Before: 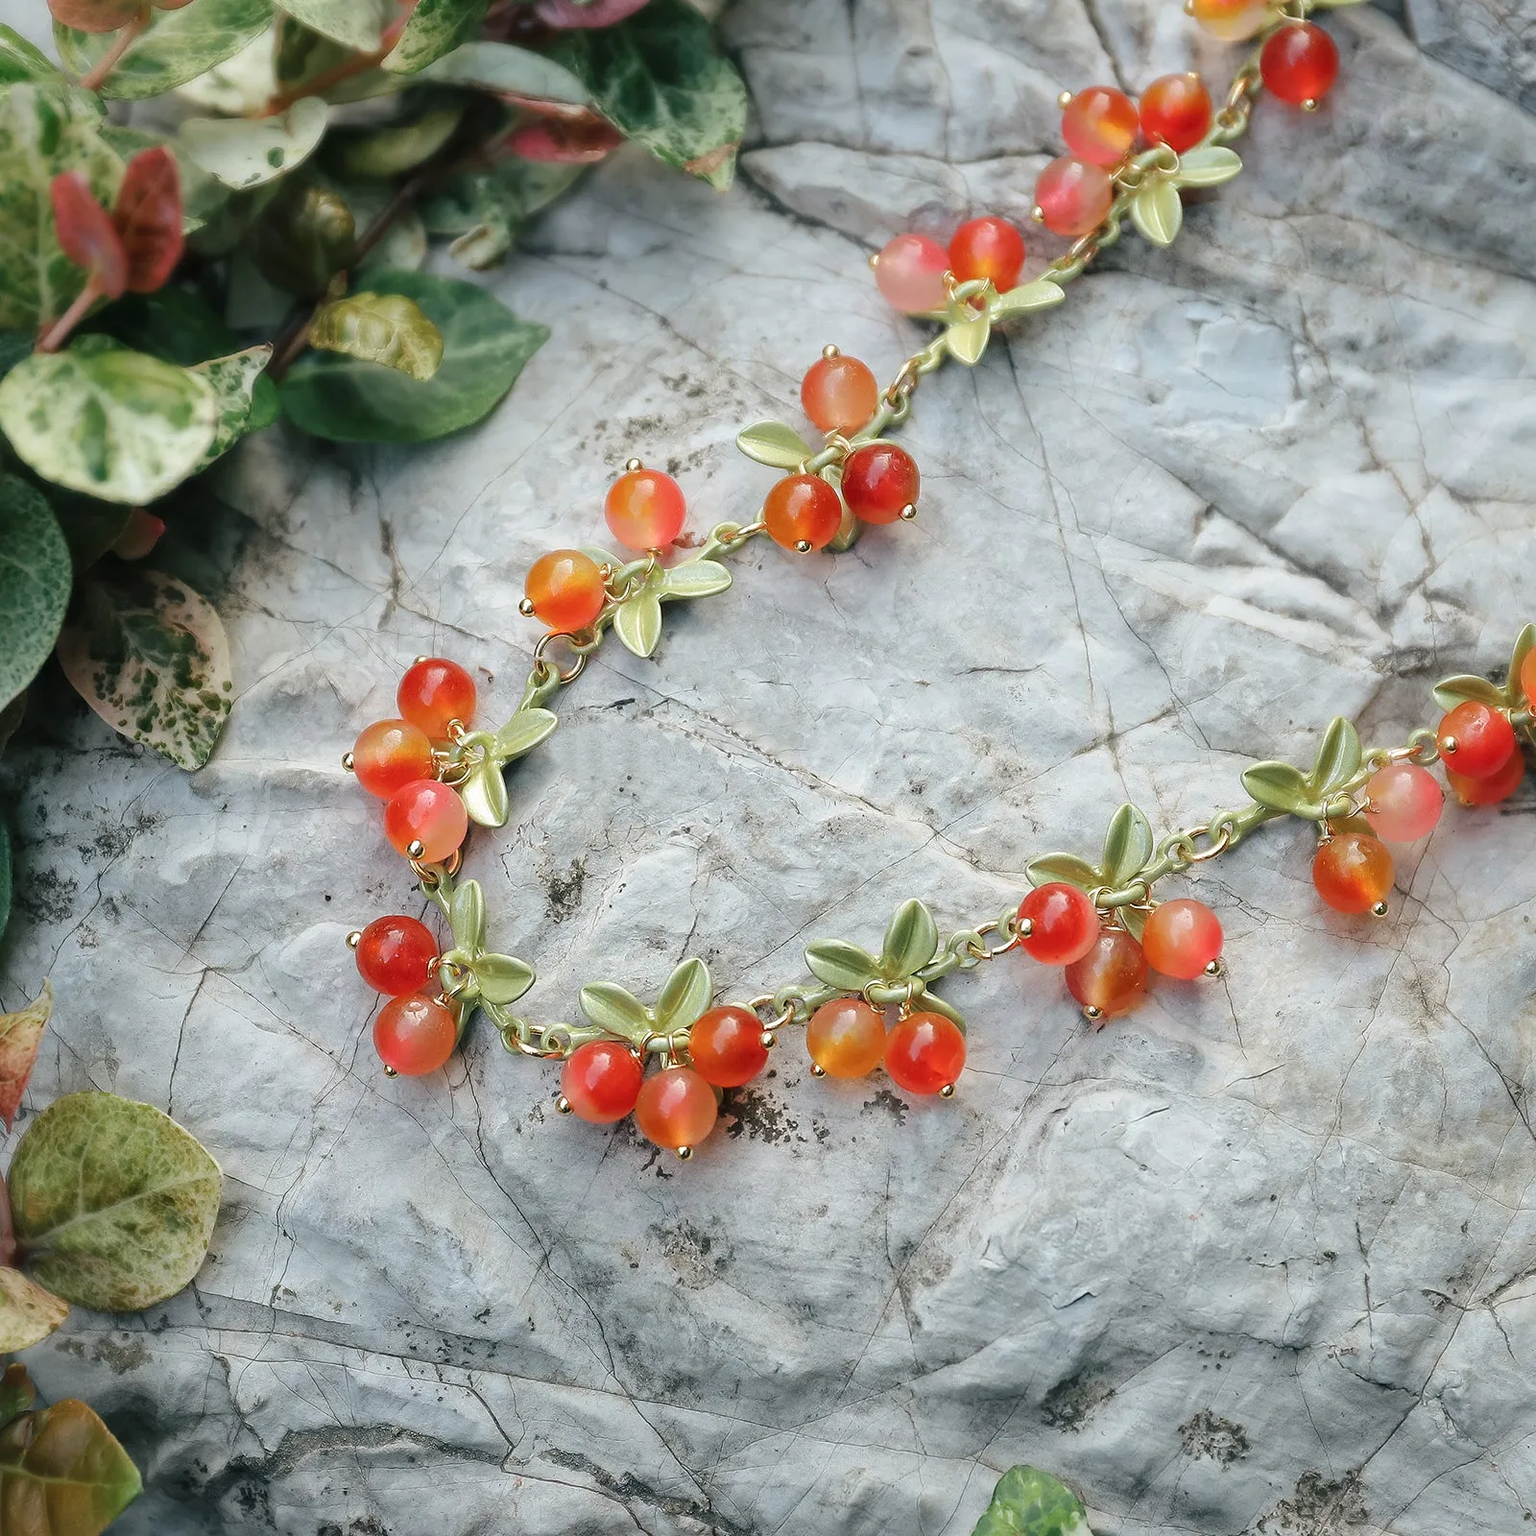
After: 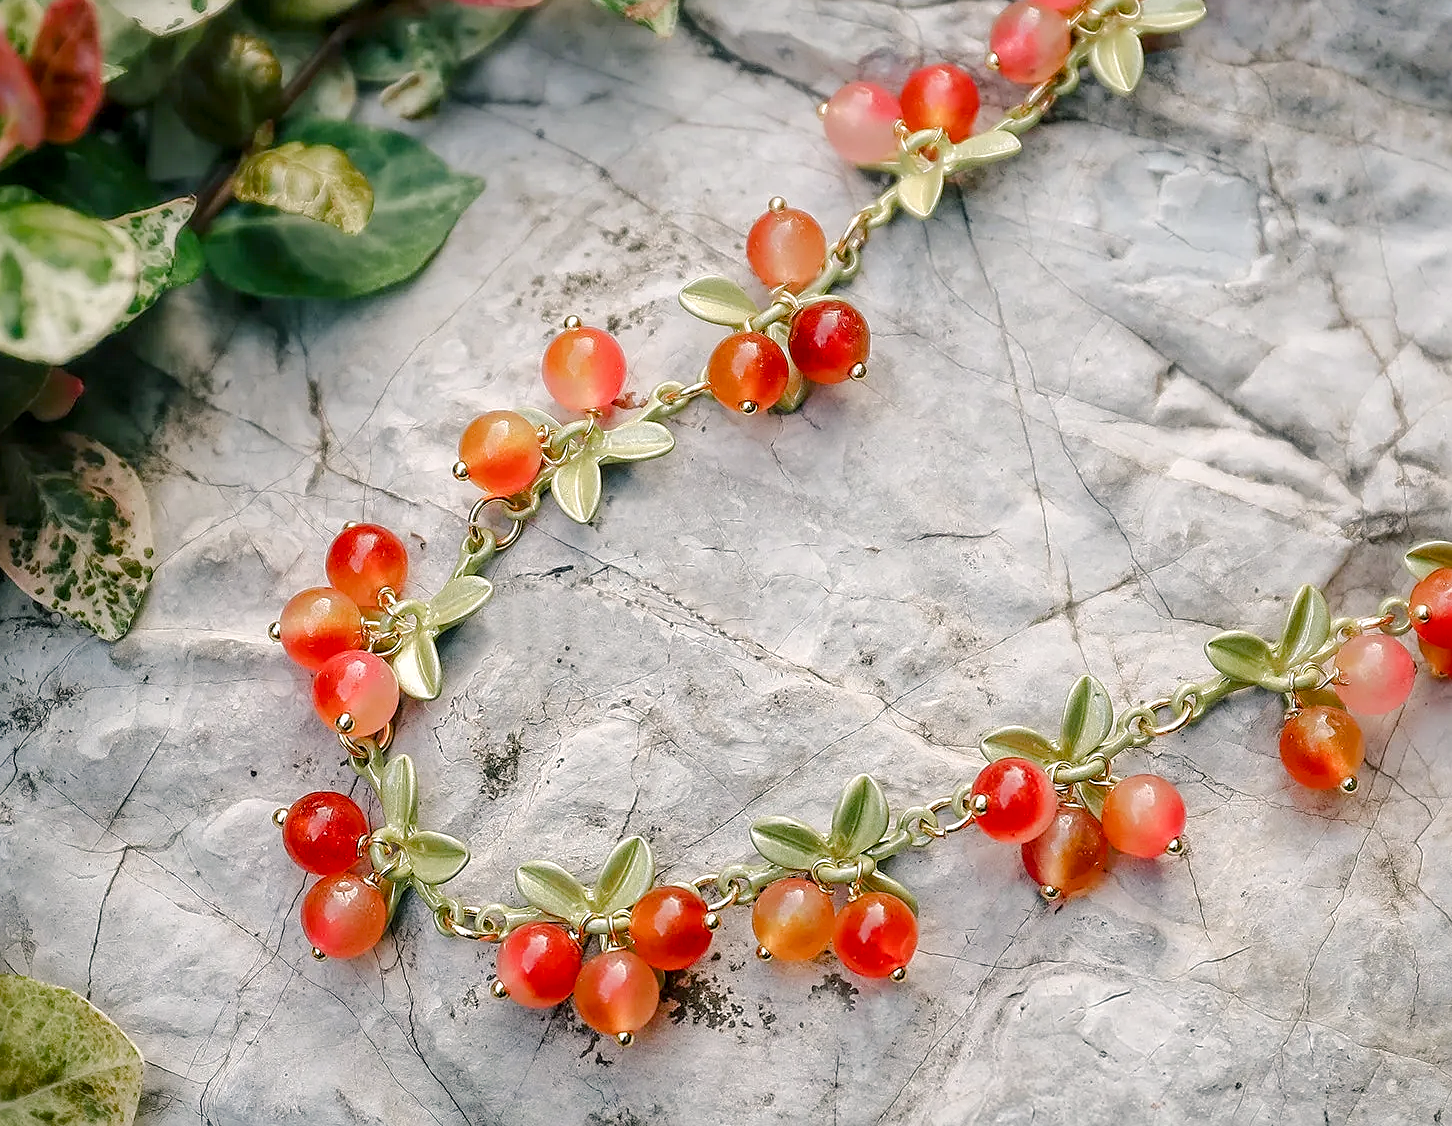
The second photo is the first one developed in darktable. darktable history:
local contrast: detail 130%
crop: left 5.505%, top 10.167%, right 3.699%, bottom 19.413%
exposure: exposure -0.04 EV, compensate highlight preservation false
color balance rgb: highlights gain › chroma 2.056%, highlights gain › hue 46.37°, perceptual saturation grading › global saturation 20%, perceptual saturation grading › highlights -50.346%, perceptual saturation grading › shadows 30.718%, perceptual brilliance grading › mid-tones 9.977%, perceptual brilliance grading › shadows 15.183%
sharpen: on, module defaults
